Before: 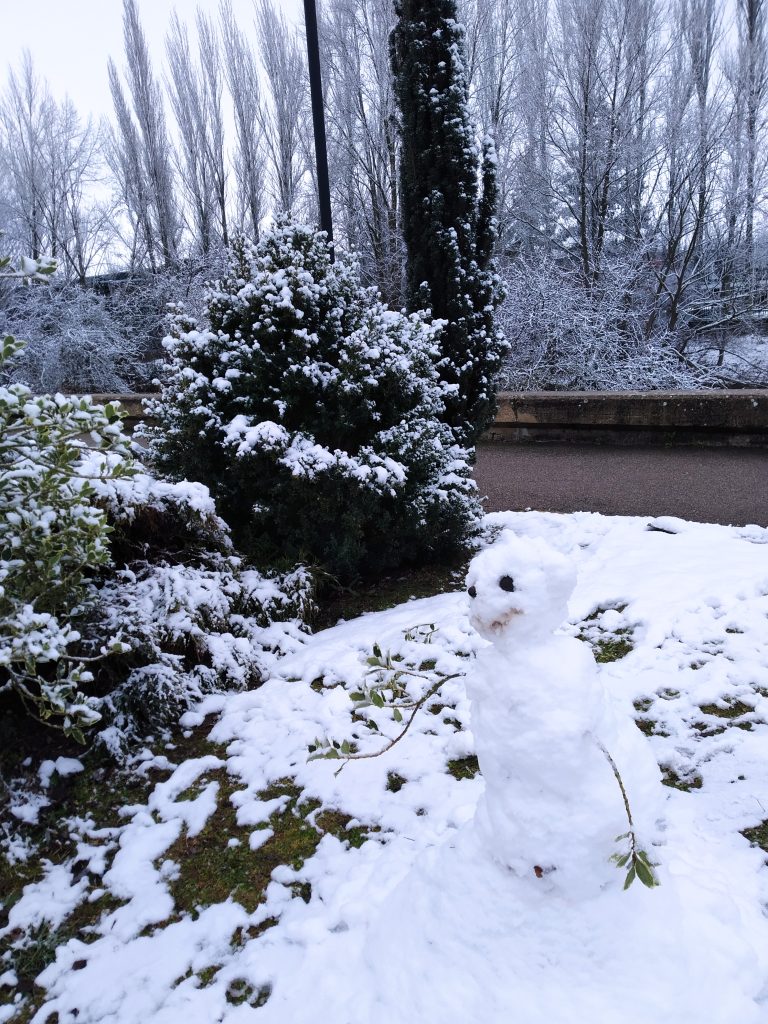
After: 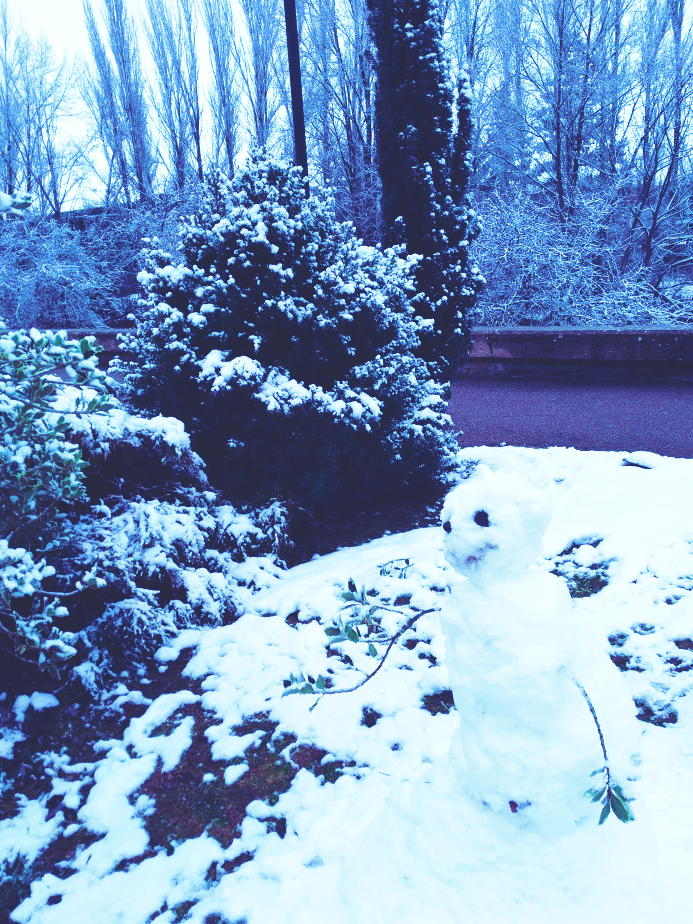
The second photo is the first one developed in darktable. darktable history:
velvia: strength 74%
base curve: curves: ch0 [(0, 0) (0.028, 0.03) (0.121, 0.232) (0.46, 0.748) (0.859, 0.968) (1, 1)], preserve colors none
crop: left 3.305%, top 6.436%, right 6.389%, bottom 3.258%
white balance: emerald 1
rgb curve: curves: ch0 [(0, 0.186) (0.314, 0.284) (0.576, 0.466) (0.805, 0.691) (0.936, 0.886)]; ch1 [(0, 0.186) (0.314, 0.284) (0.581, 0.534) (0.771, 0.746) (0.936, 0.958)]; ch2 [(0, 0.216) (0.275, 0.39) (1, 1)], mode RGB, independent channels, compensate middle gray true, preserve colors none
